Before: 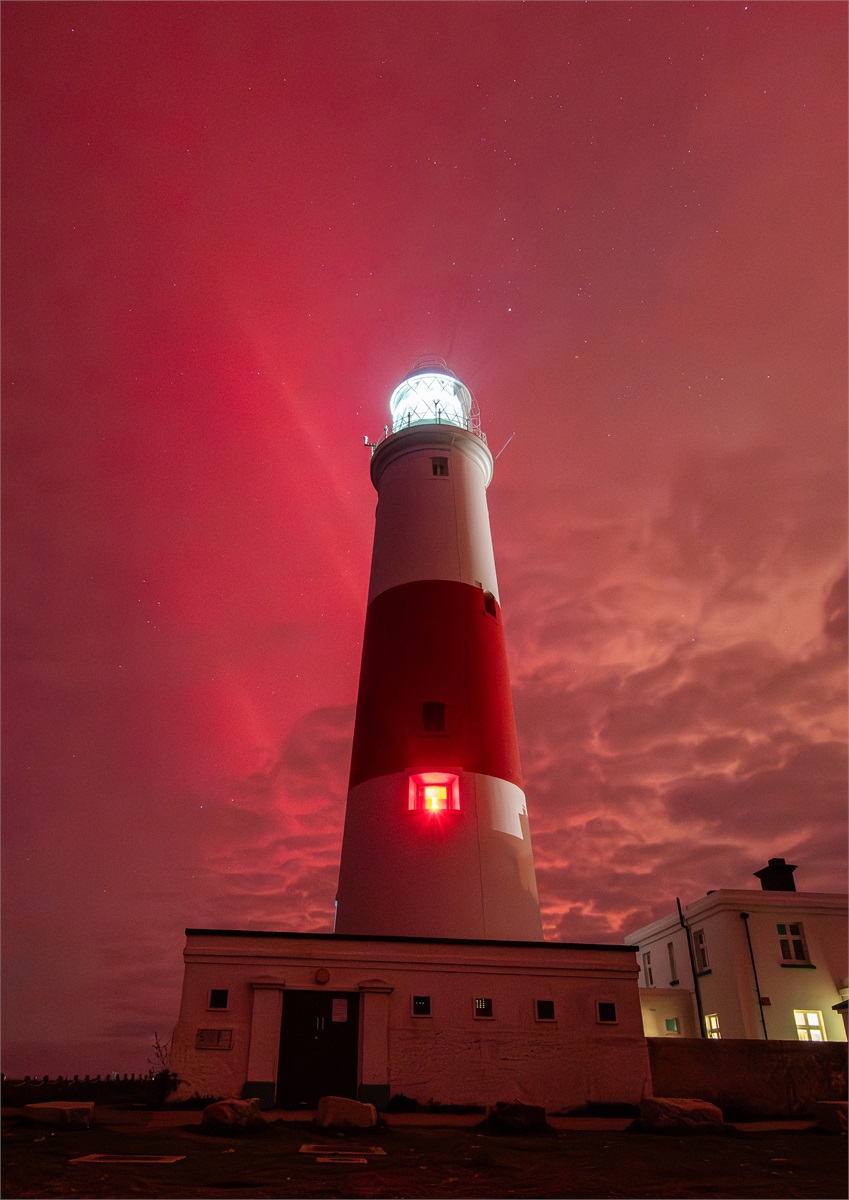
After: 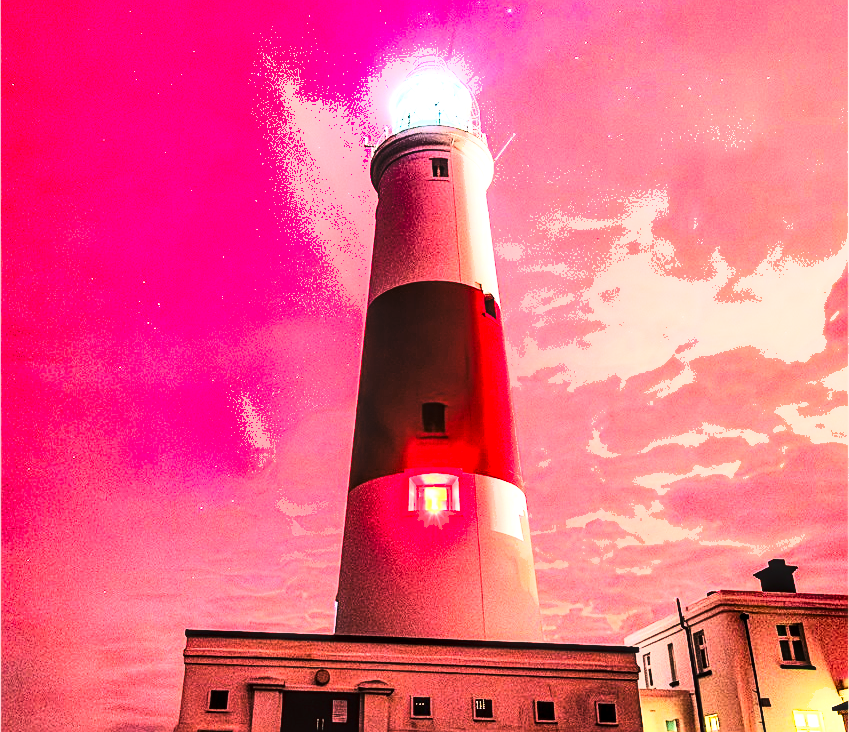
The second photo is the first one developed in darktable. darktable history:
sharpen: on, module defaults
exposure: black level correction 0, exposure 2.11 EV, compensate highlight preservation false
tone equalizer: -8 EV -0.392 EV, -7 EV -0.366 EV, -6 EV -0.348 EV, -5 EV -0.252 EV, -3 EV 0.198 EV, -2 EV 0.311 EV, -1 EV 0.371 EV, +0 EV 0.431 EV
shadows and highlights: soften with gaussian
local contrast: detail 130%
crop and rotate: top 24.919%, bottom 14.012%
tone curve: curves: ch0 [(0, 0) (0.003, 0.005) (0.011, 0.008) (0.025, 0.01) (0.044, 0.014) (0.069, 0.017) (0.1, 0.022) (0.136, 0.028) (0.177, 0.037) (0.224, 0.049) (0.277, 0.091) (0.335, 0.168) (0.399, 0.292) (0.468, 0.463) (0.543, 0.637) (0.623, 0.792) (0.709, 0.903) (0.801, 0.963) (0.898, 0.985) (1, 1)], color space Lab, linked channels, preserve colors none
